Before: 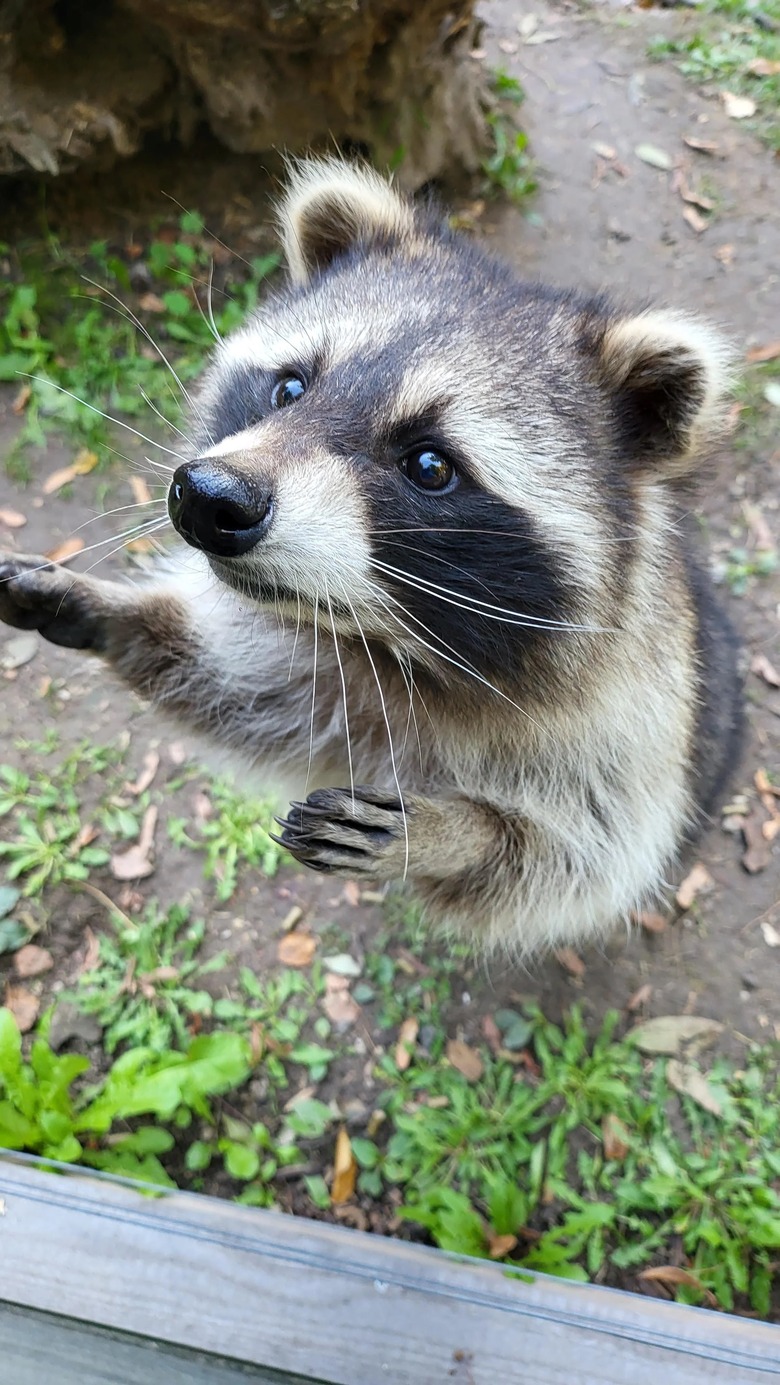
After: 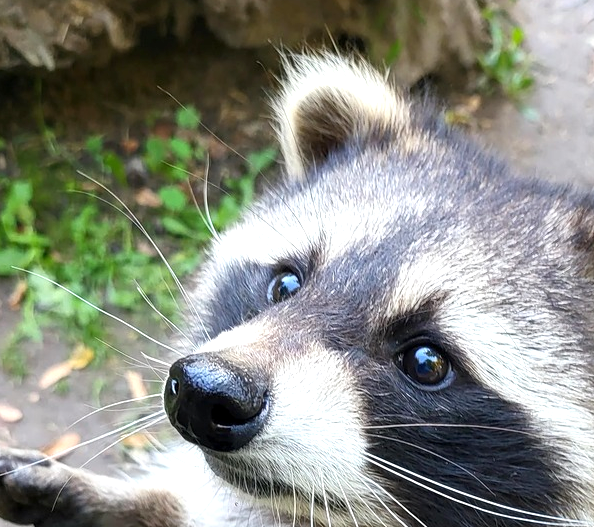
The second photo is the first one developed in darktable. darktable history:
crop: left 0.579%, top 7.627%, right 23.167%, bottom 54.275%
exposure: black level correction 0.001, exposure 0.5 EV, compensate exposure bias true, compensate highlight preservation false
